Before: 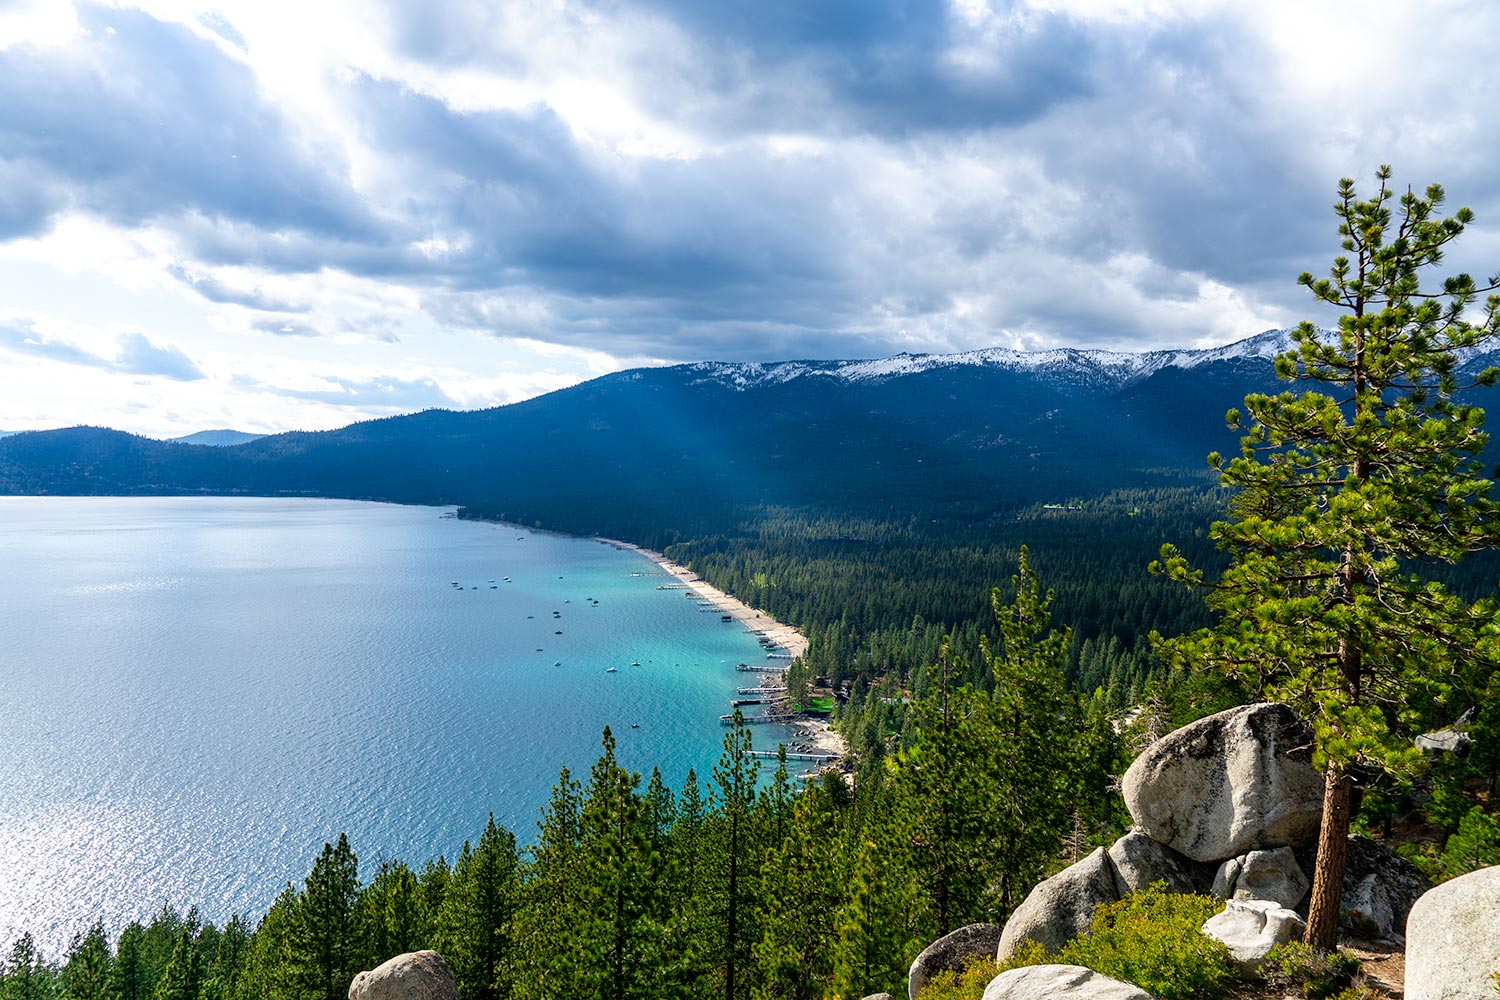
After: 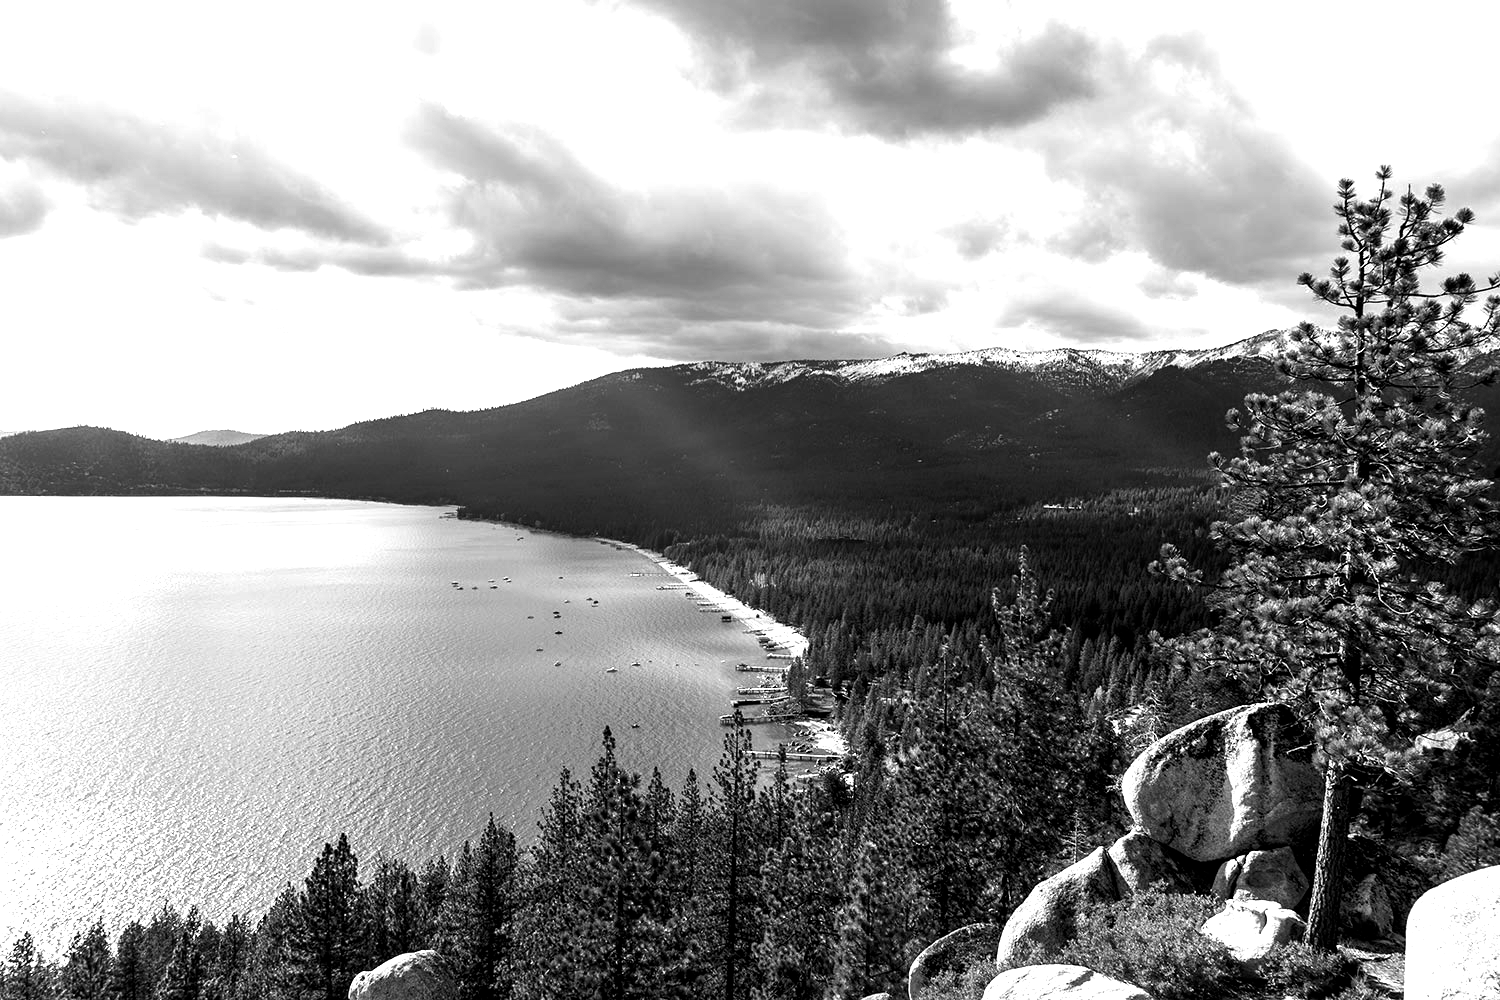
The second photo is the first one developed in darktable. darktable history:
monochrome: on, module defaults
color correction: saturation 0.85
color balance rgb: shadows lift › luminance -7.7%, shadows lift › chroma 2.13%, shadows lift › hue 200.79°, power › luminance -7.77%, power › chroma 2.27%, power › hue 220.69°, highlights gain › luminance 15.15%, highlights gain › chroma 4%, highlights gain › hue 209.35°, global offset › luminance -0.21%, global offset › chroma 0.27%, perceptual saturation grading › global saturation 24.42%, perceptual saturation grading › highlights -24.42%, perceptual saturation grading › mid-tones 24.42%, perceptual saturation grading › shadows 40%, perceptual brilliance grading › global brilliance -5%, perceptual brilliance grading › highlights 24.42%, perceptual brilliance grading › mid-tones 7%, perceptual brilliance grading › shadows -5%
